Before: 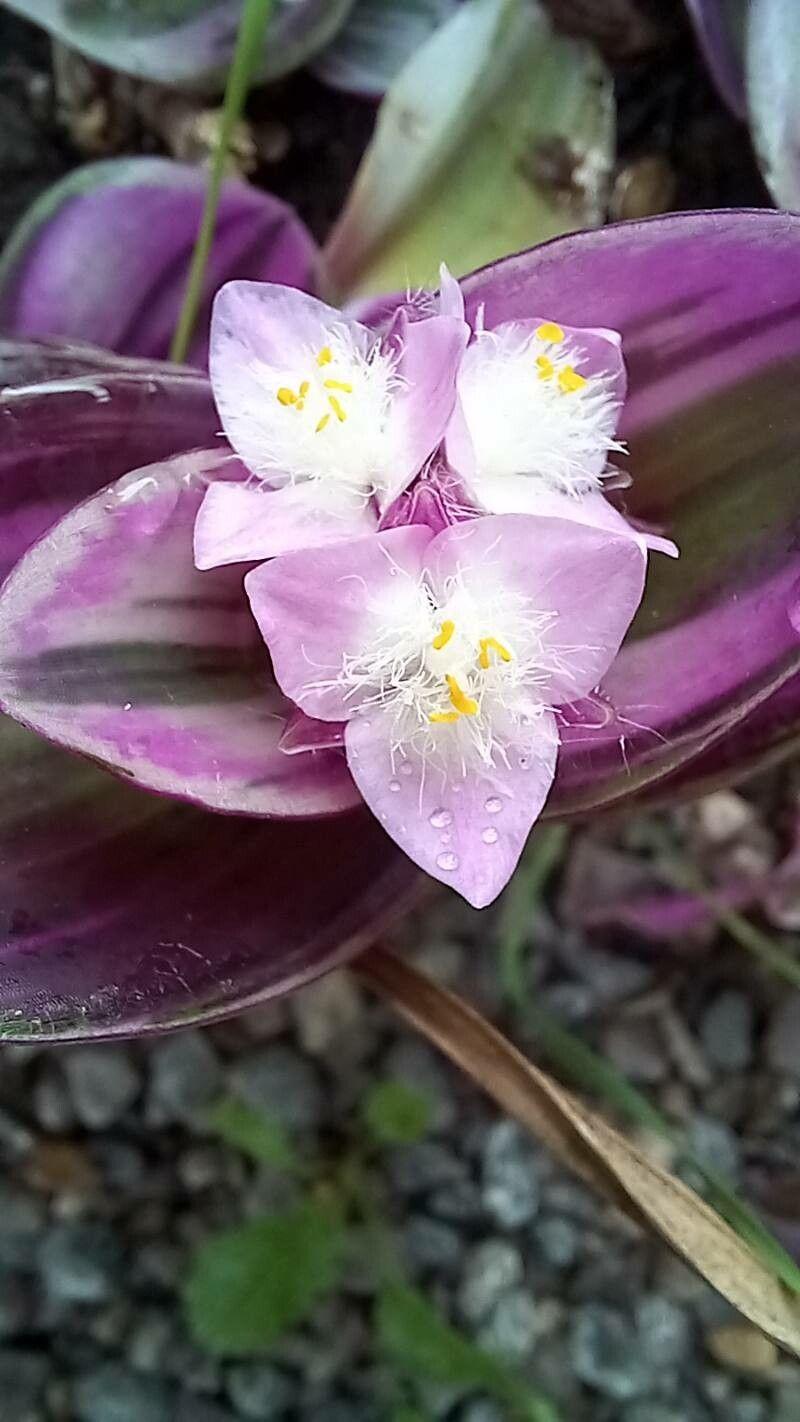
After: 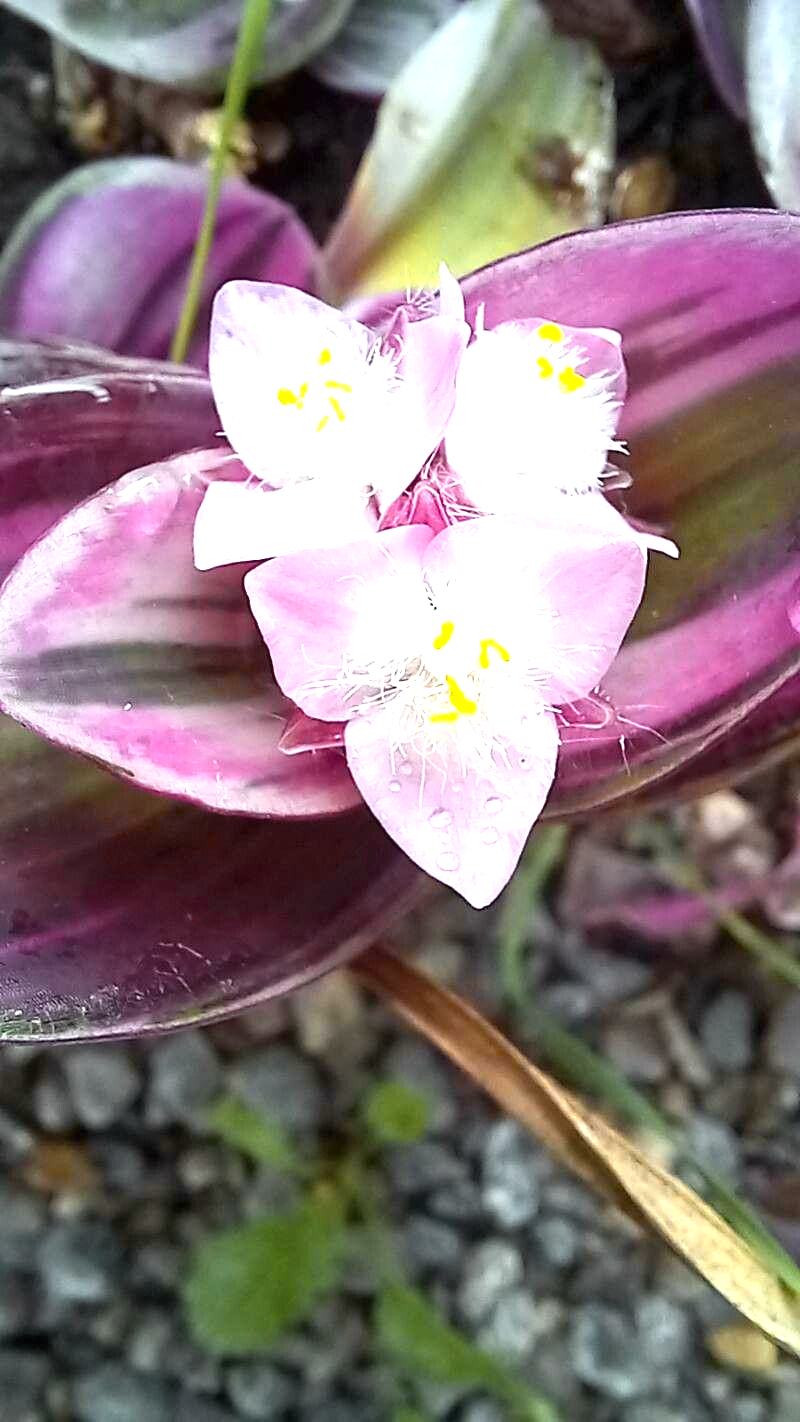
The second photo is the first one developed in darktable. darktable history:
exposure: black level correction 0, exposure 0.889 EV, compensate highlight preservation false
color zones: curves: ch0 [(0, 0.511) (0.143, 0.531) (0.286, 0.56) (0.429, 0.5) (0.571, 0.5) (0.714, 0.5) (0.857, 0.5) (1, 0.5)]; ch1 [(0, 0.525) (0.143, 0.705) (0.286, 0.715) (0.429, 0.35) (0.571, 0.35) (0.714, 0.35) (0.857, 0.4) (1, 0.4)]; ch2 [(0, 0.572) (0.143, 0.512) (0.286, 0.473) (0.429, 0.45) (0.571, 0.5) (0.714, 0.5) (0.857, 0.518) (1, 0.518)]
